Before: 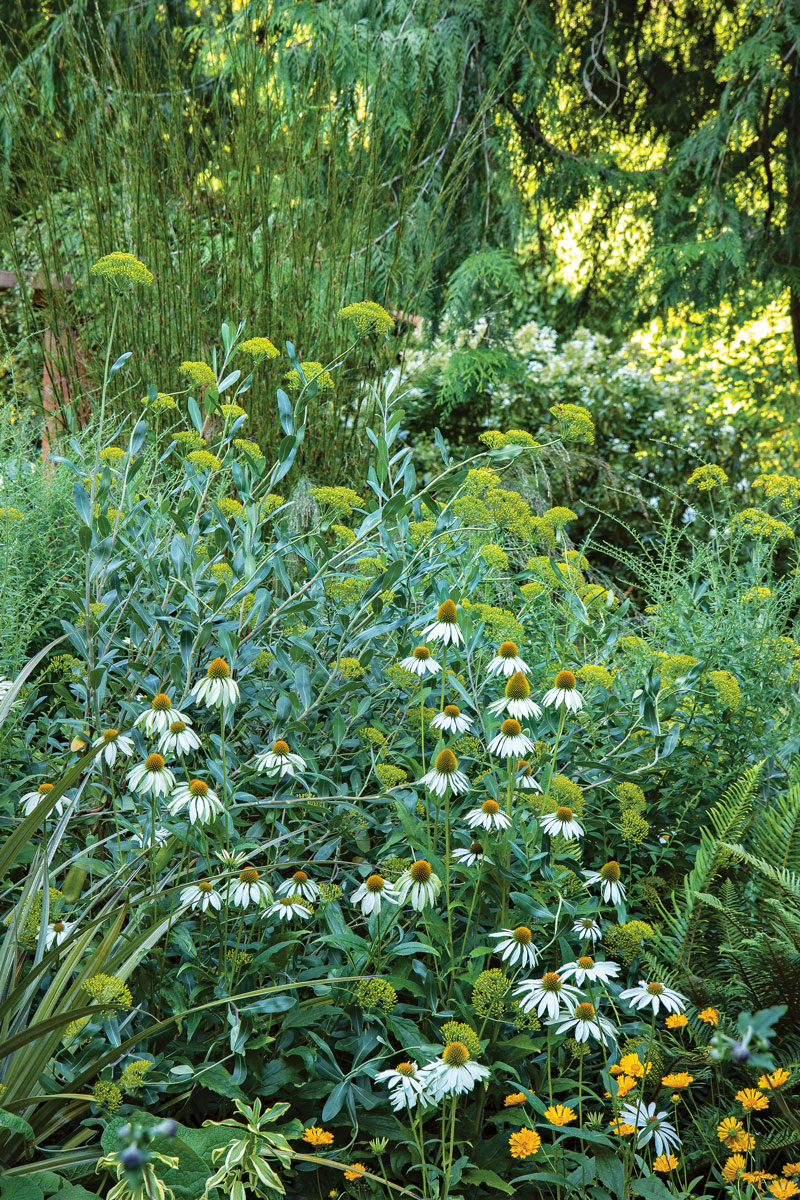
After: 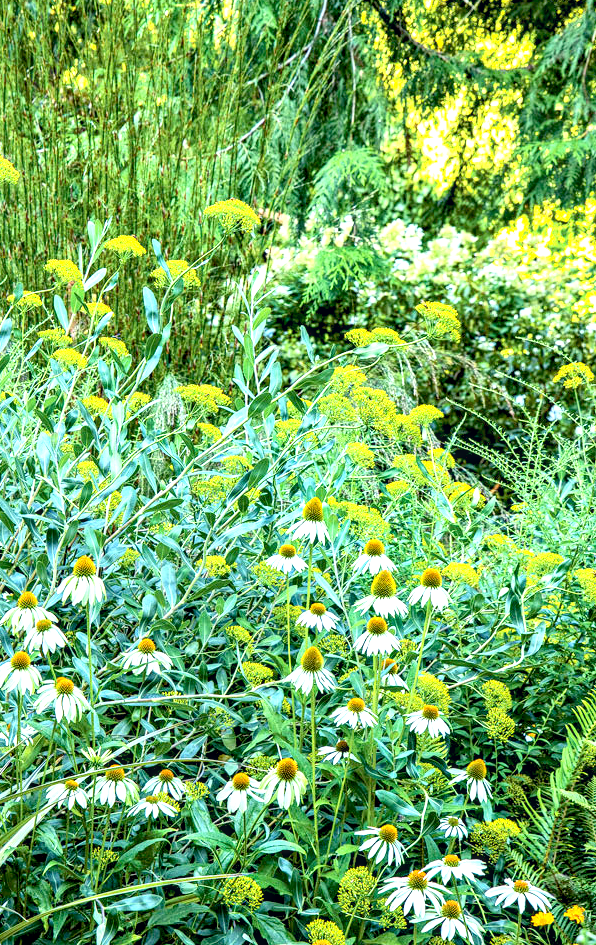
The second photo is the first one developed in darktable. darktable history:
crop: left 16.811%, top 8.553%, right 8.597%, bottom 12.661%
exposure: black level correction 0.011, exposure 1.076 EV, compensate highlight preservation false
shadows and highlights: radius 127.65, shadows 30.44, highlights -31.12, low approximation 0.01, soften with gaussian
local contrast: detail 130%
color correction: highlights a* 0.19, highlights b* 2.64, shadows a* -1.13, shadows b* -4.73
base curve: curves: ch0 [(0, 0) (0.666, 0.806) (1, 1)]
